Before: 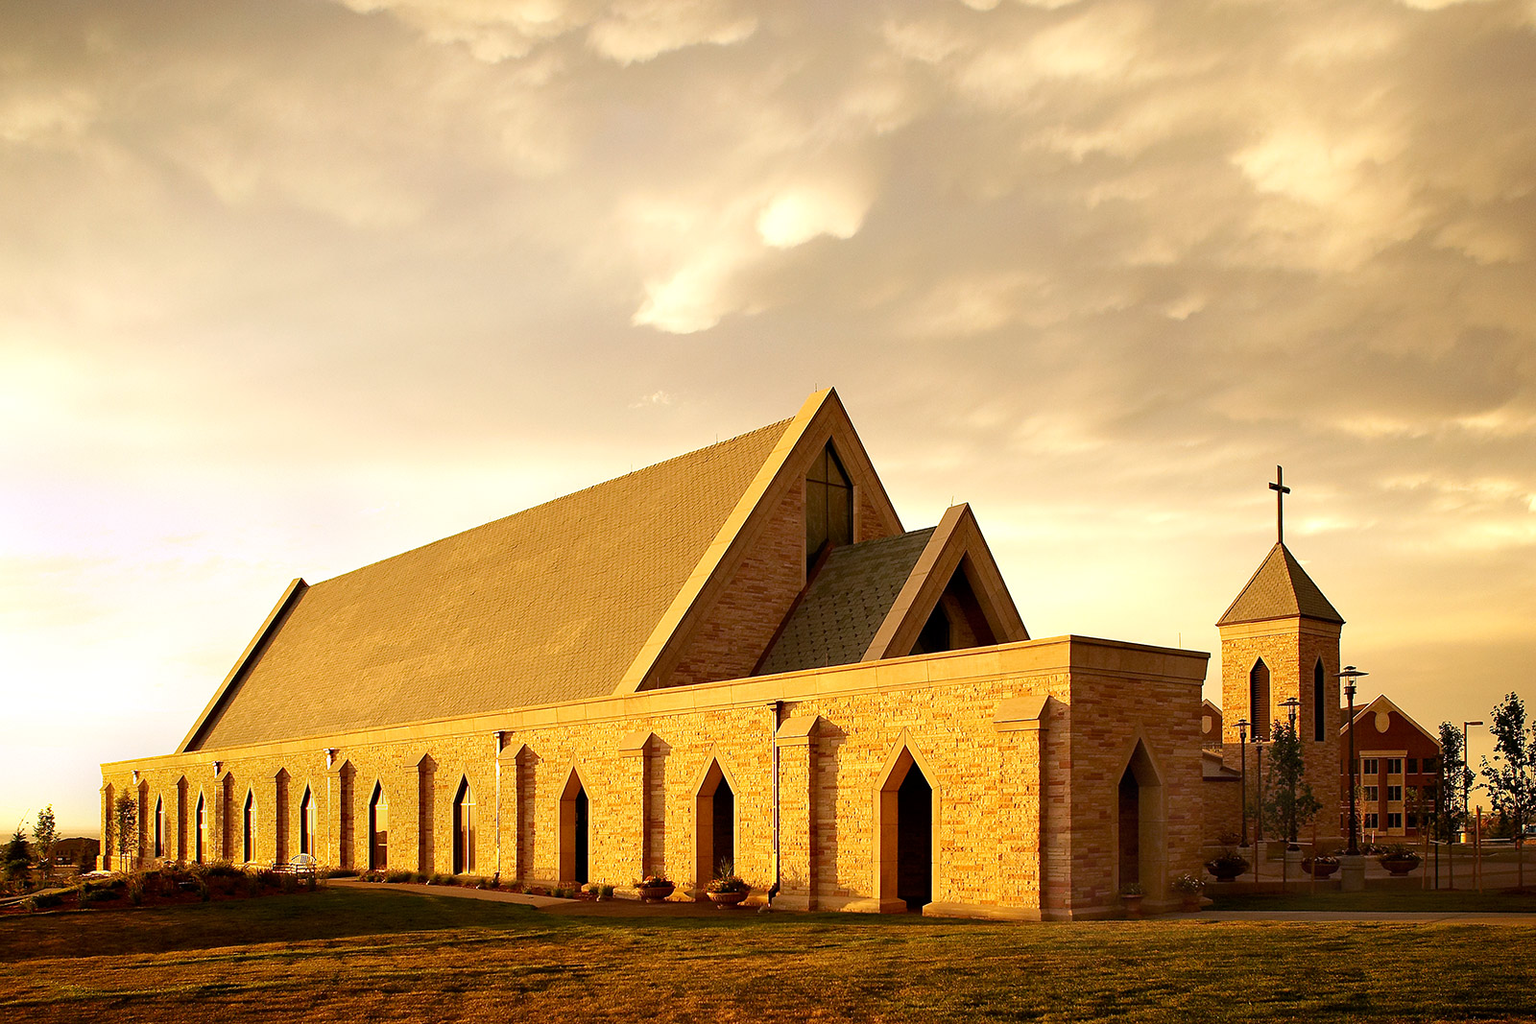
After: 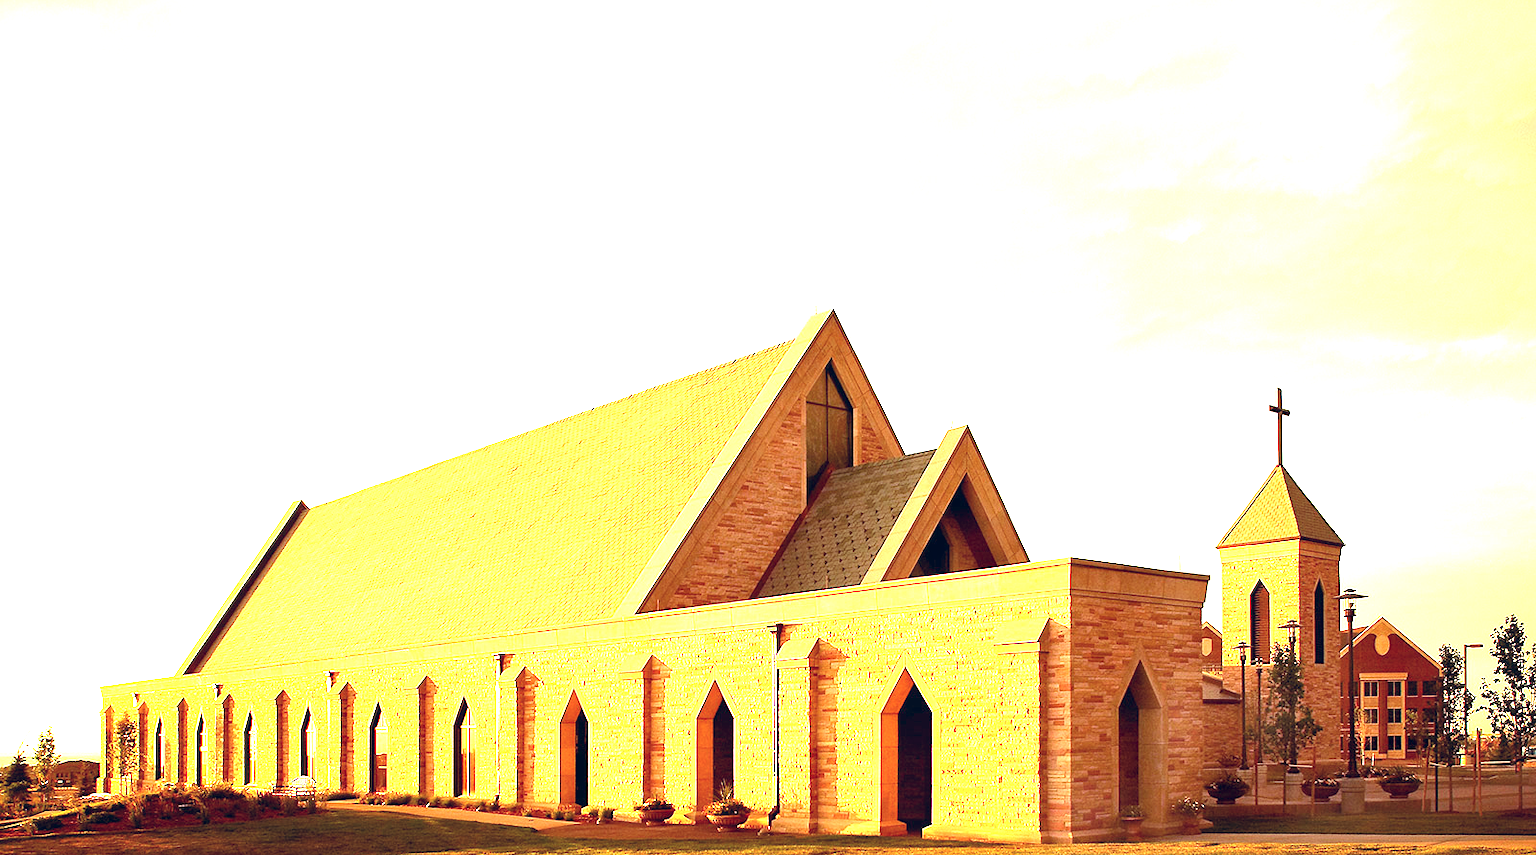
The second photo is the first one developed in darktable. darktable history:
color balance rgb: shadows lift › chroma 9.92%, shadows lift › hue 45.12°, power › luminance 3.26%, power › hue 231.93°, global offset › luminance 0.4%, global offset › chroma 0.21%, global offset › hue 255.02°
crop: top 7.625%, bottom 8.027%
exposure: exposure 2 EV, compensate highlight preservation false
local contrast: mode bilateral grid, contrast 20, coarseness 50, detail 130%, midtone range 0.2
